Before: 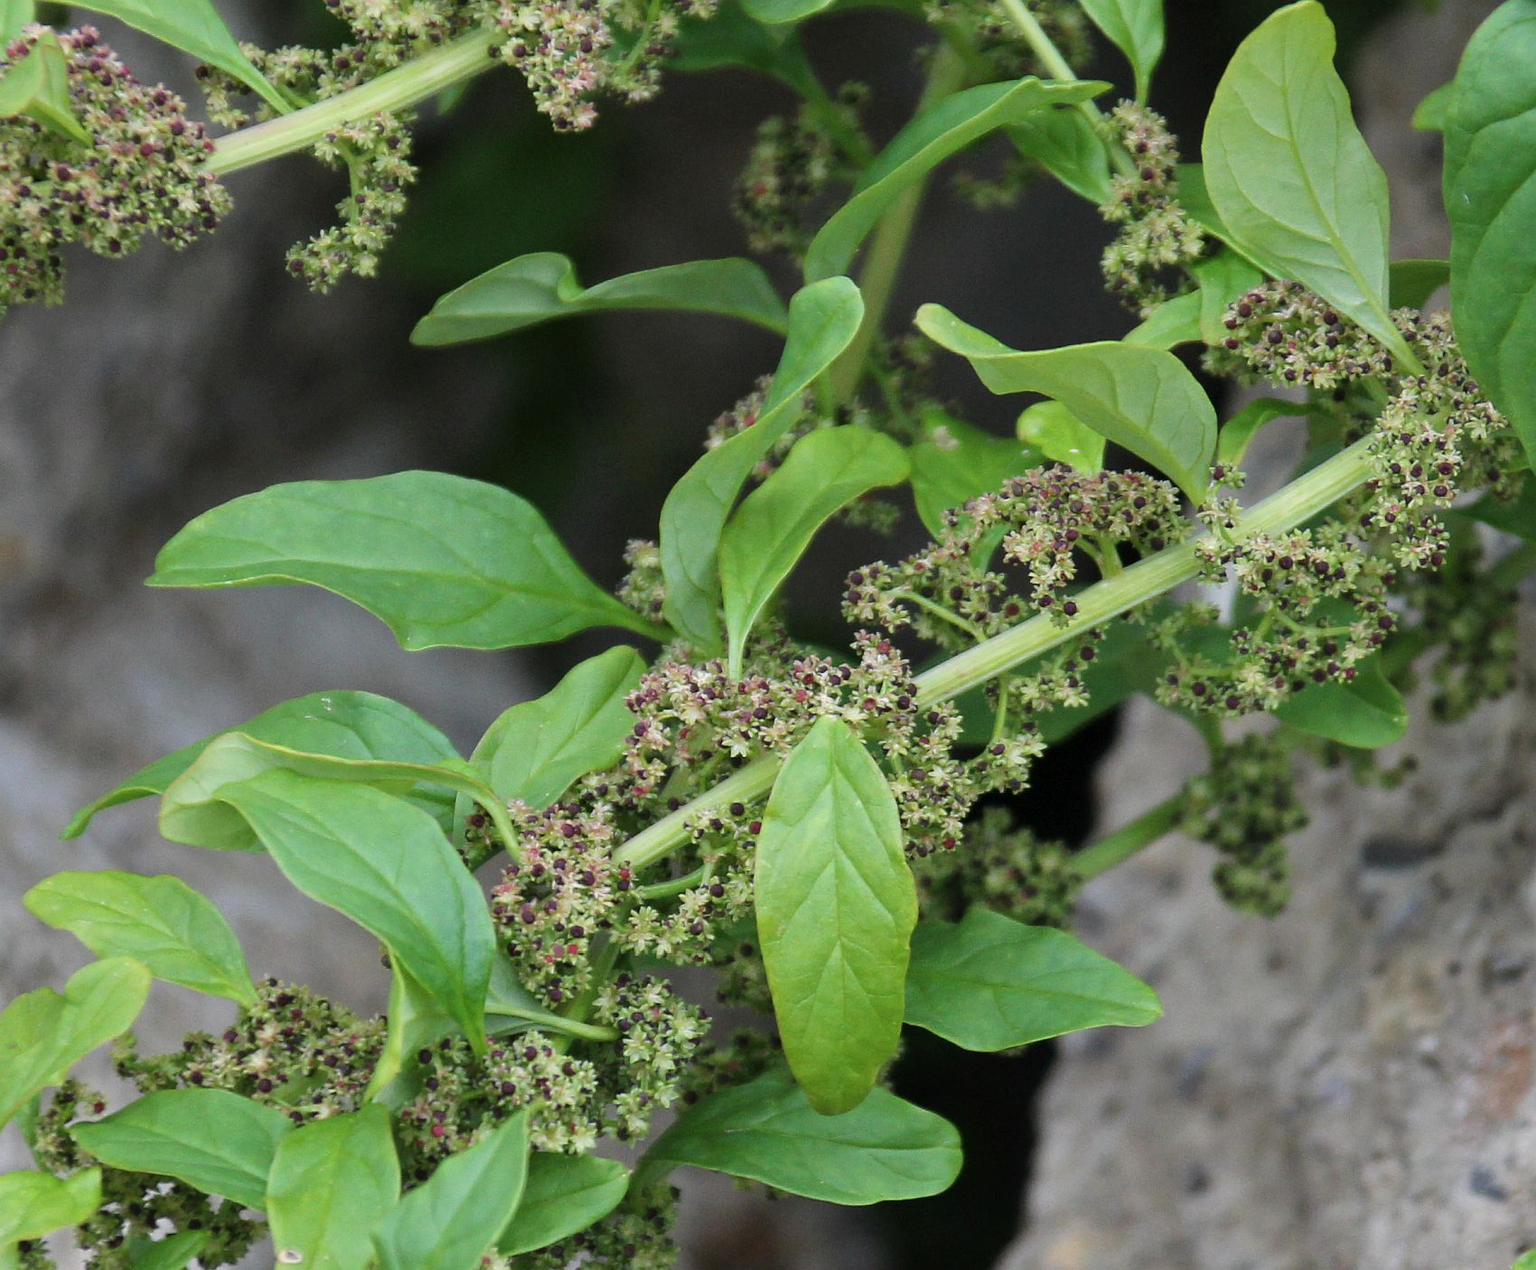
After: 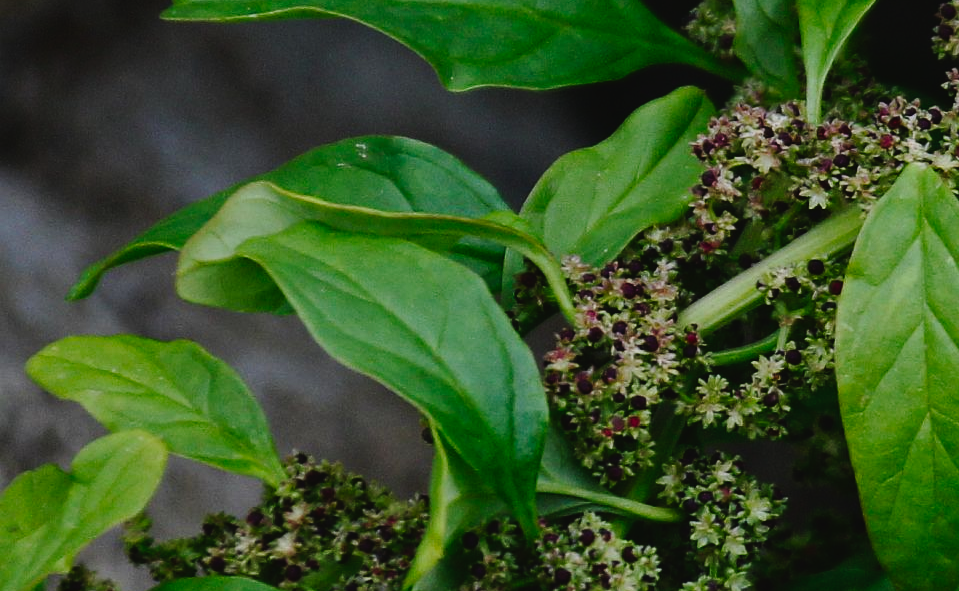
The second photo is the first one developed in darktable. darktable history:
exposure: black level correction -0.016, exposure -1.036 EV, compensate highlight preservation false
contrast brightness saturation: contrast 0.203, brightness -0.106, saturation 0.101
tone curve: curves: ch0 [(0, 0.023) (0.104, 0.058) (0.21, 0.162) (0.469, 0.524) (0.579, 0.65) (0.725, 0.8) (0.858, 0.903) (1, 0.974)]; ch1 [(0, 0) (0.414, 0.395) (0.447, 0.447) (0.502, 0.501) (0.521, 0.512) (0.566, 0.566) (0.618, 0.61) (0.654, 0.642) (1, 1)]; ch2 [(0, 0) (0.369, 0.388) (0.437, 0.453) (0.492, 0.485) (0.524, 0.508) (0.553, 0.566) (0.583, 0.608) (1, 1)], preserve colors none
crop: top 44.795%, right 43.56%, bottom 13.104%
